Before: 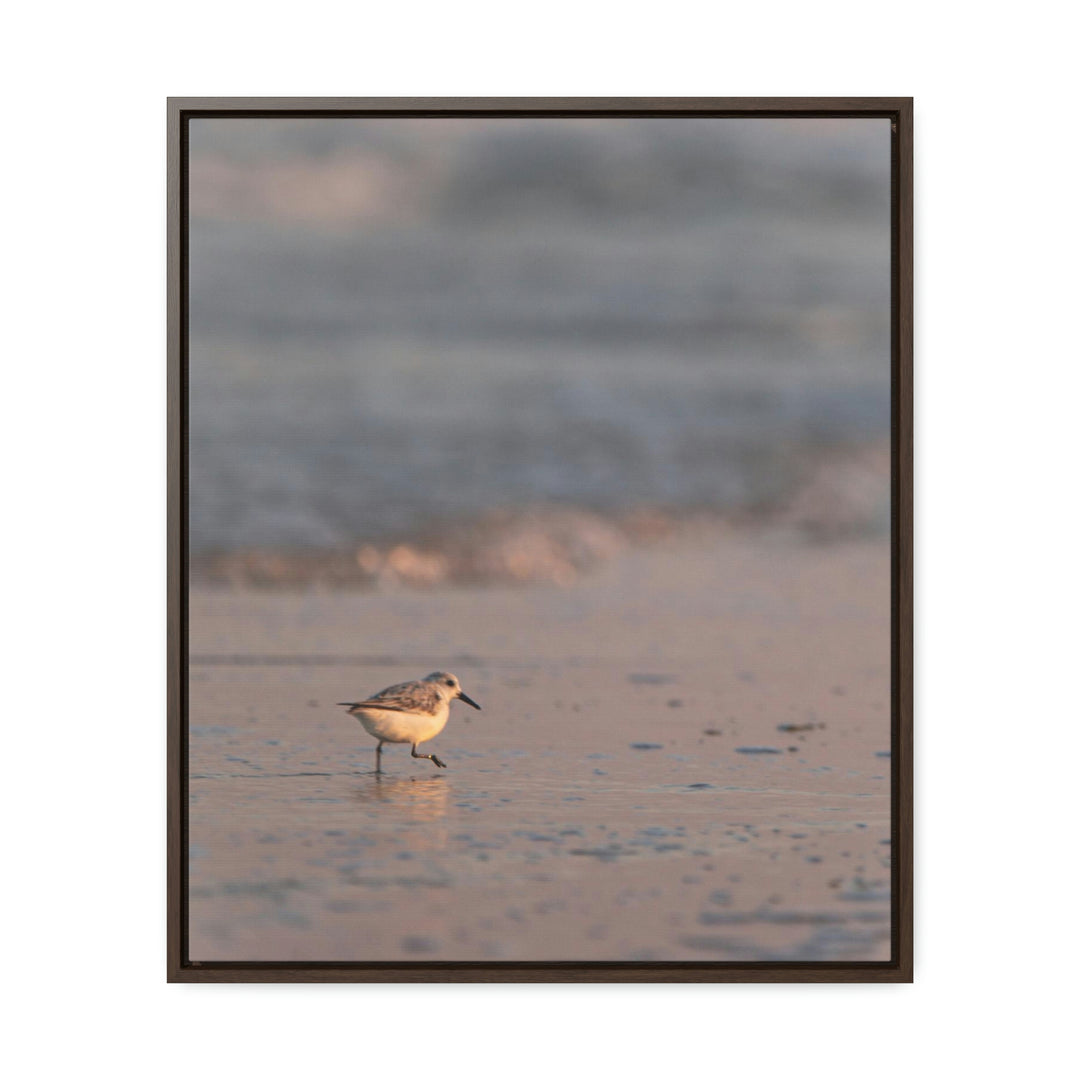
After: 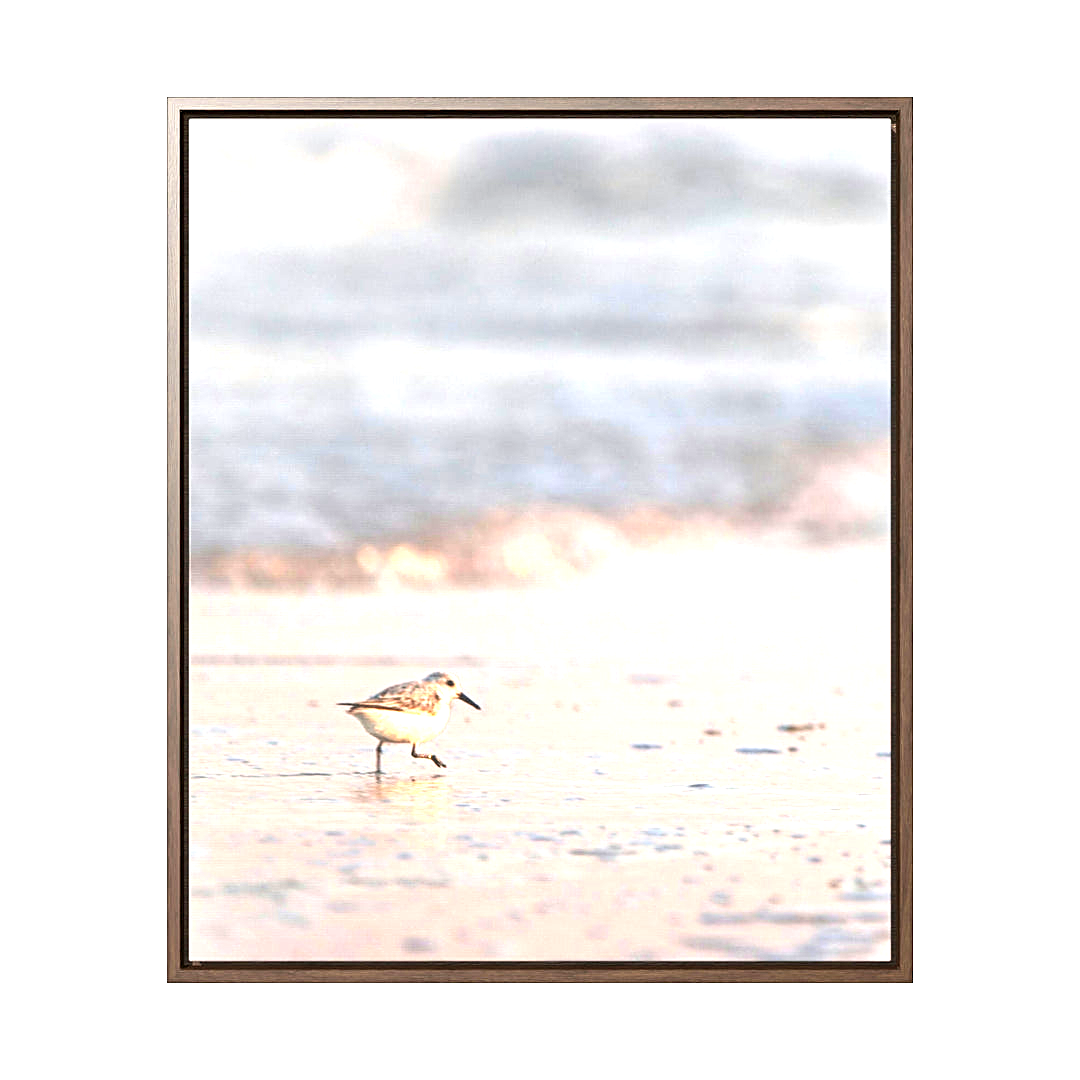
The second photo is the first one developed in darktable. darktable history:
levels: levels [0, 0.281, 0.562]
sharpen: on, module defaults
